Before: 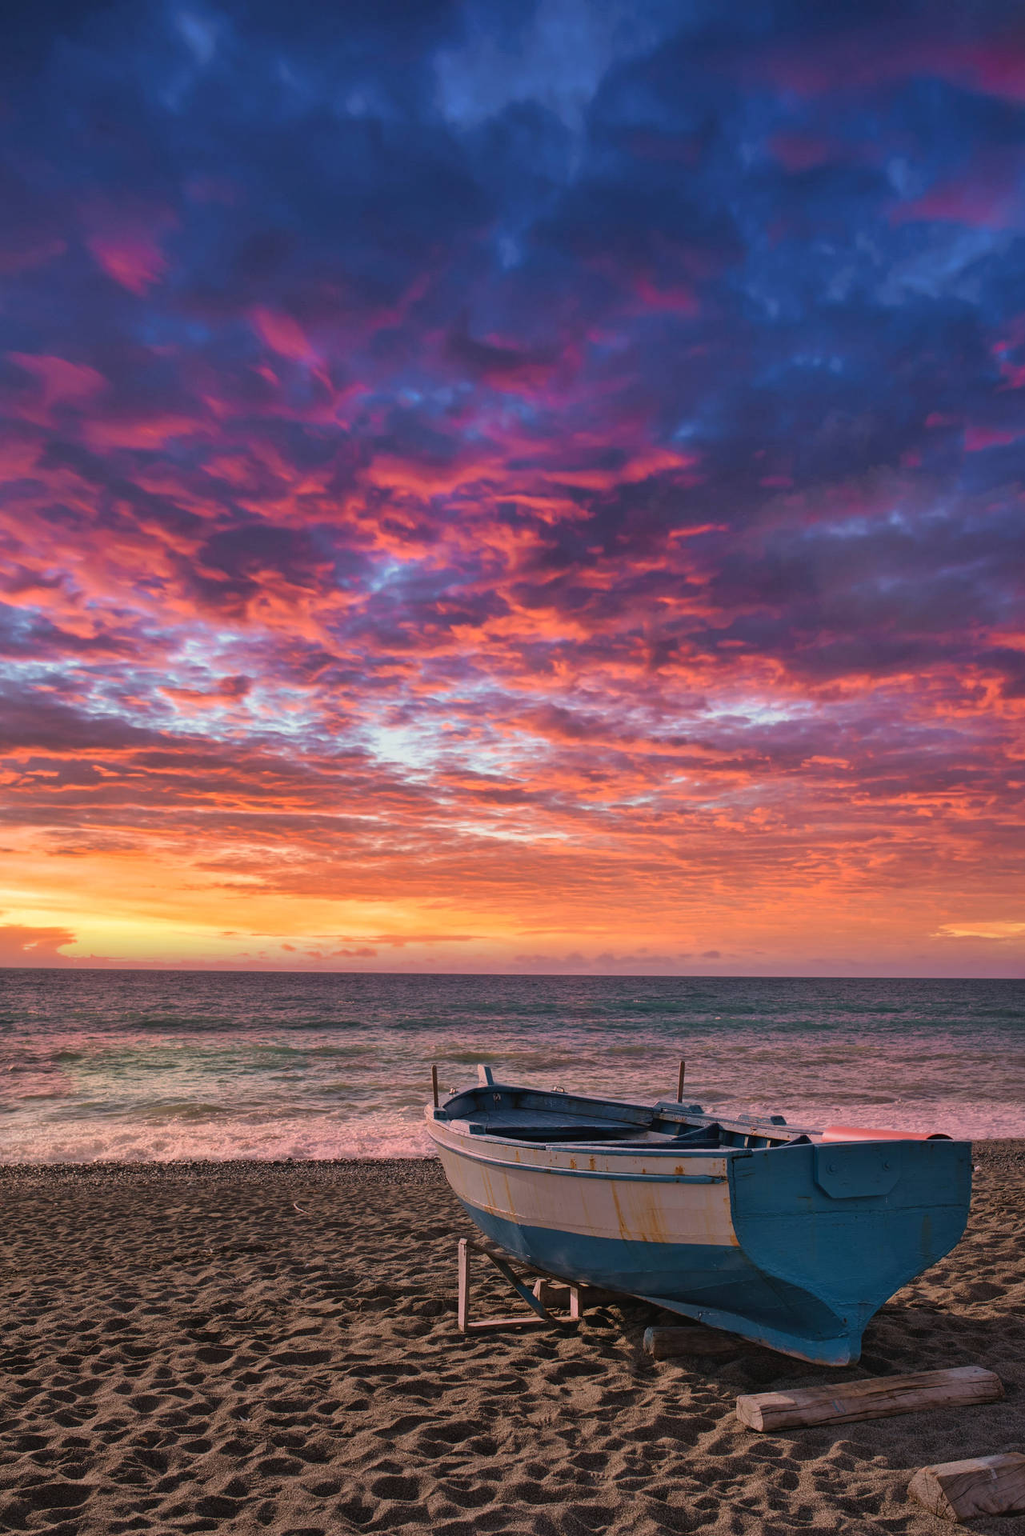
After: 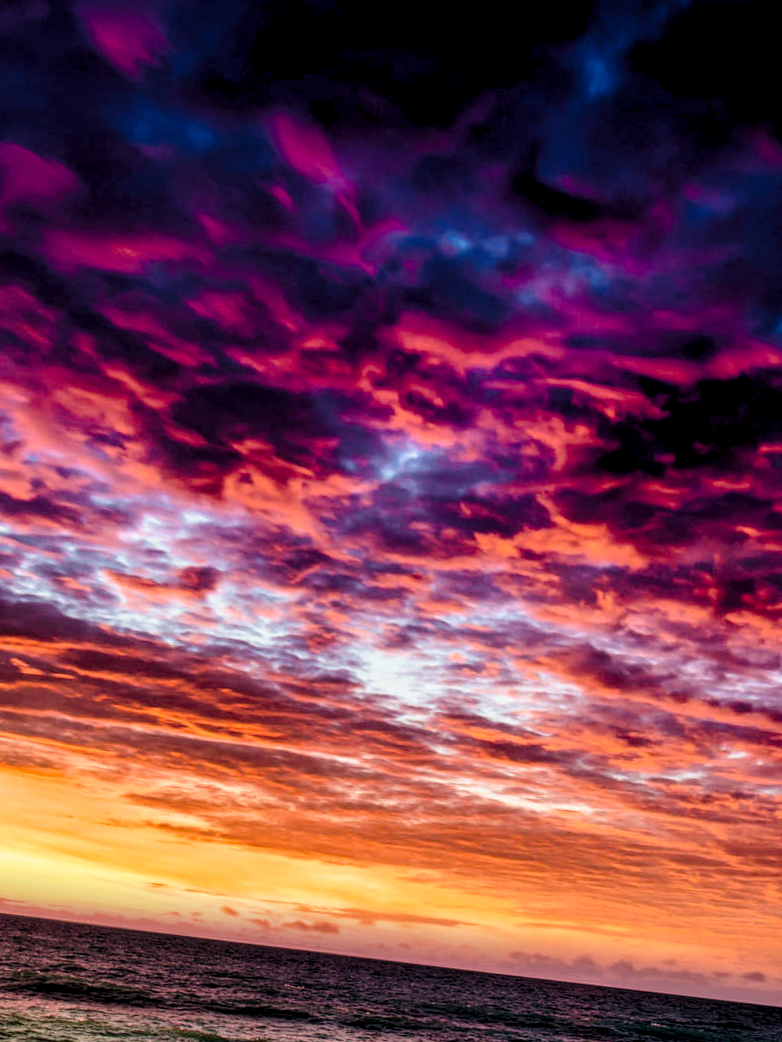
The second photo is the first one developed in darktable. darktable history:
exposure: black level correction 0, exposure -0.7 EV, compensate exposure bias true, compensate highlight preservation false
crop and rotate: angle -6.19°, left 1.989%, top 6.795%, right 27.384%, bottom 30.46%
contrast brightness saturation: contrast 0.187, brightness -0.222, saturation 0.119
base curve: curves: ch0 [(0, 0) (0.028, 0.03) (0.121, 0.232) (0.46, 0.748) (0.859, 0.968) (1, 1)], preserve colors none
levels: white 99.91%, levels [0.073, 0.497, 0.972]
local contrast: on, module defaults
